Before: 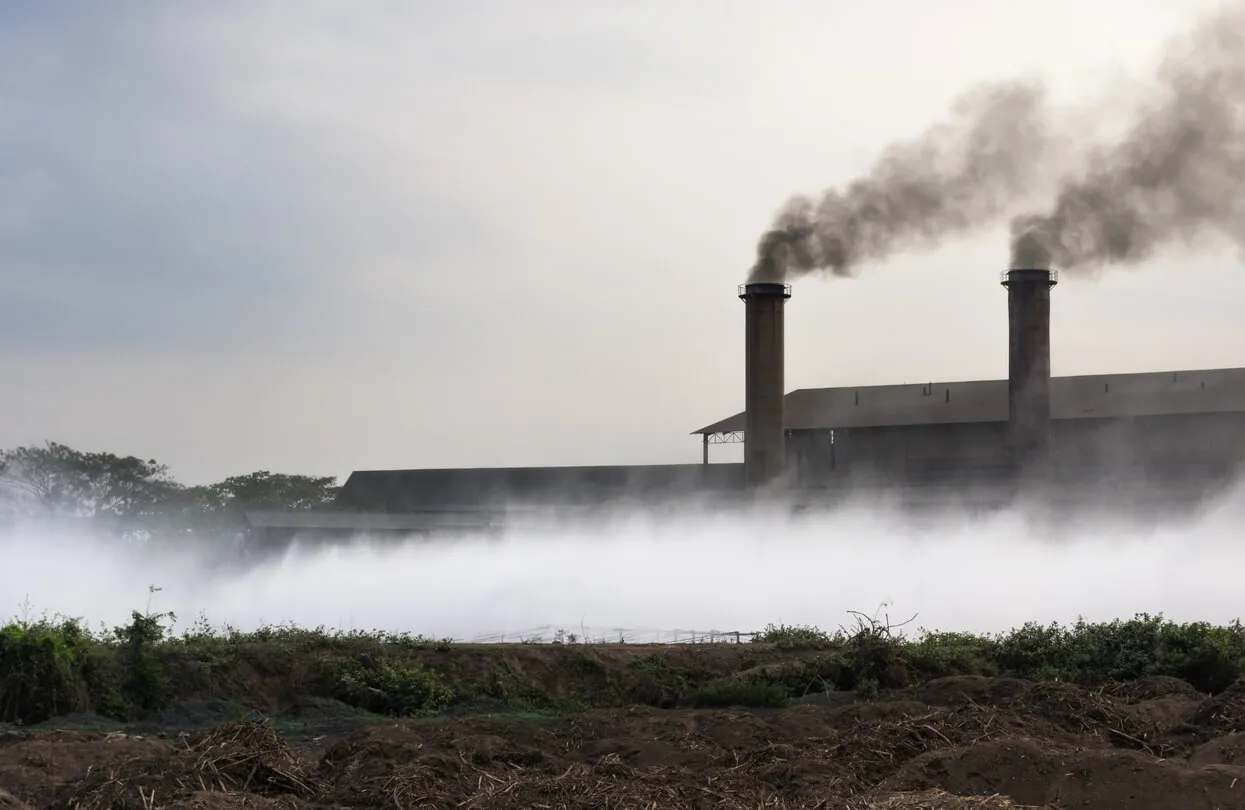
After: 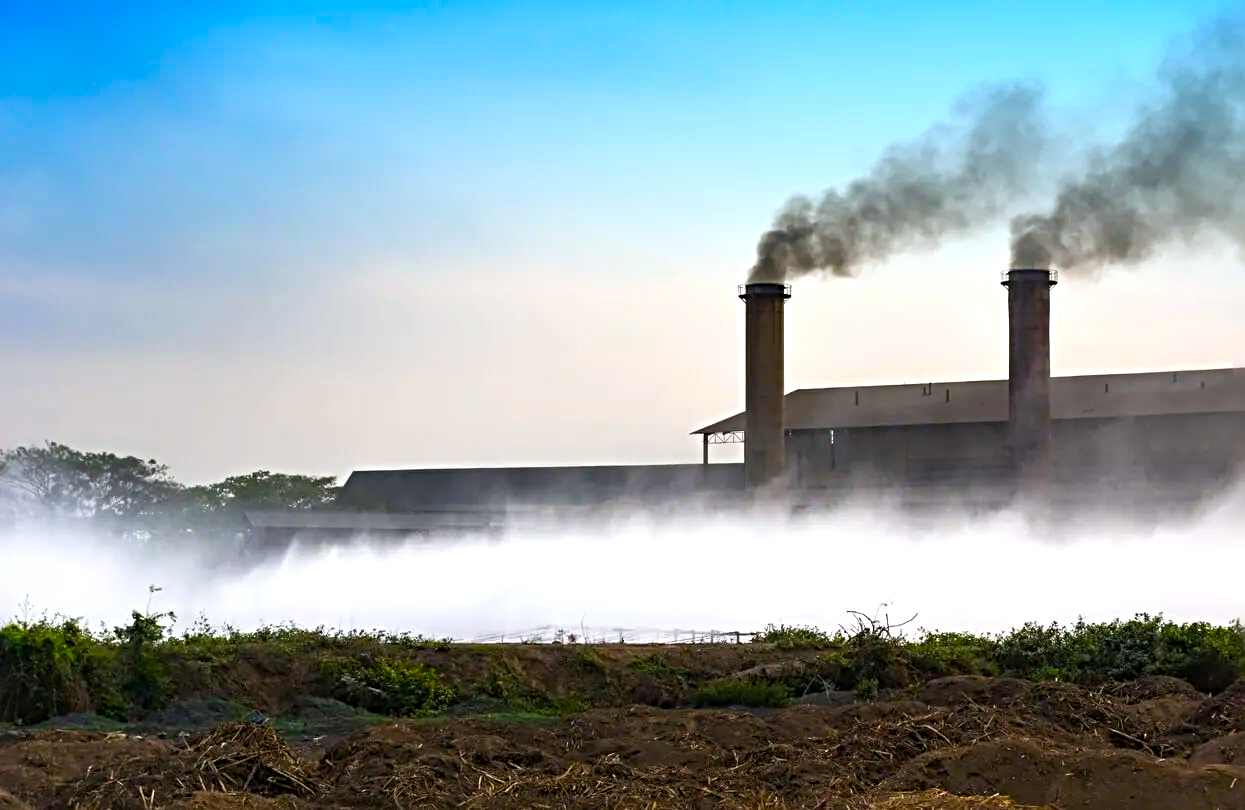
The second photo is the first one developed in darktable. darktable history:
sharpen: radius 4.883
color balance rgb: linear chroma grading › shadows 10%, linear chroma grading › highlights 10%, linear chroma grading › global chroma 15%, linear chroma grading › mid-tones 15%, perceptual saturation grading › global saturation 40%, perceptual saturation grading › highlights -25%, perceptual saturation grading › mid-tones 35%, perceptual saturation grading › shadows 35%, perceptual brilliance grading › global brilliance 11.29%, global vibrance 11.29%
graduated density: density 2.02 EV, hardness 44%, rotation 0.374°, offset 8.21, hue 208.8°, saturation 97%
